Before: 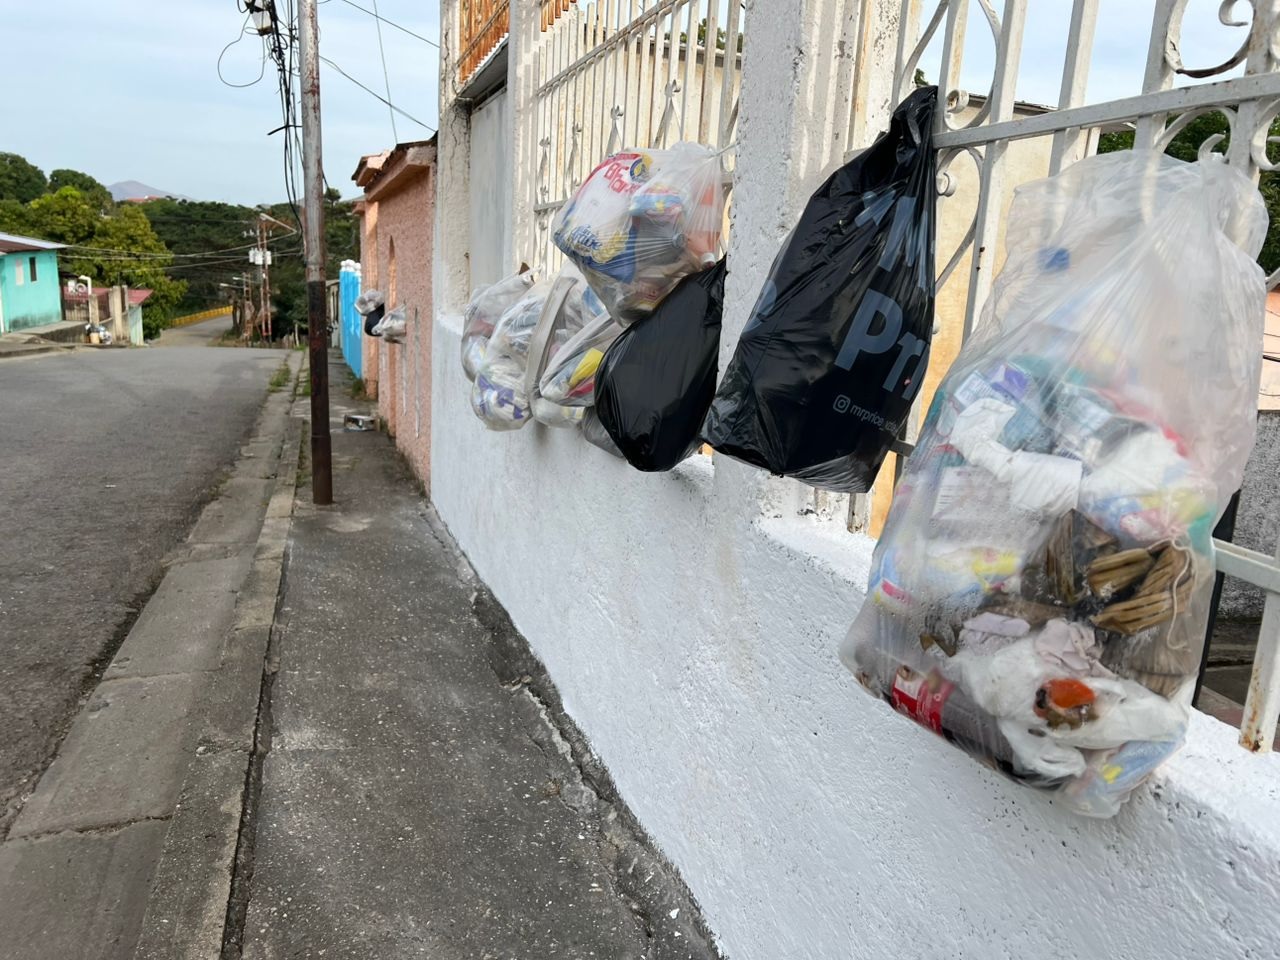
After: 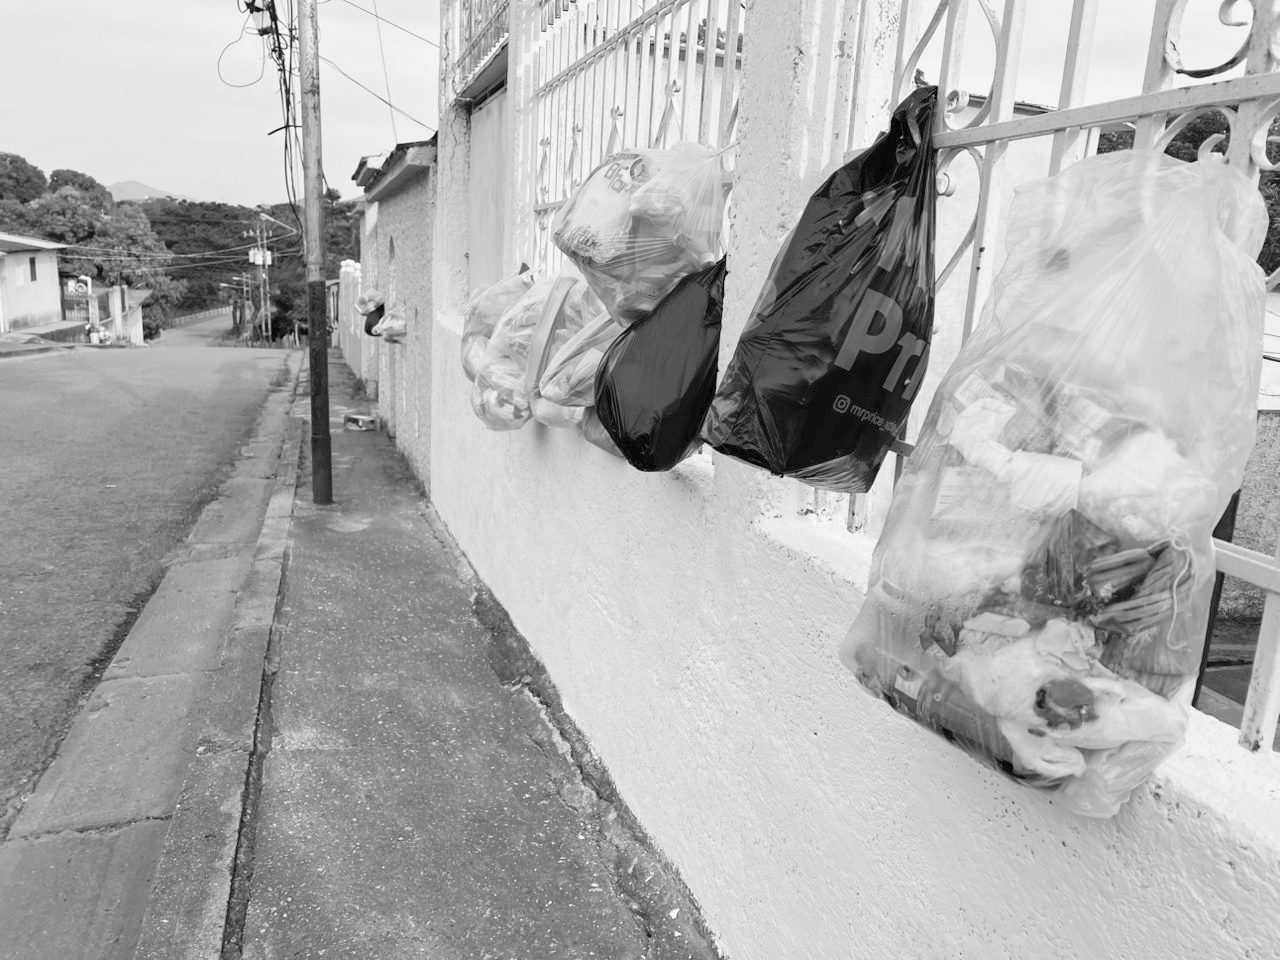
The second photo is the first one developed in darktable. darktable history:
monochrome: a 32, b 64, size 2.3
contrast brightness saturation: contrast 0.1, brightness 0.3, saturation 0.14
